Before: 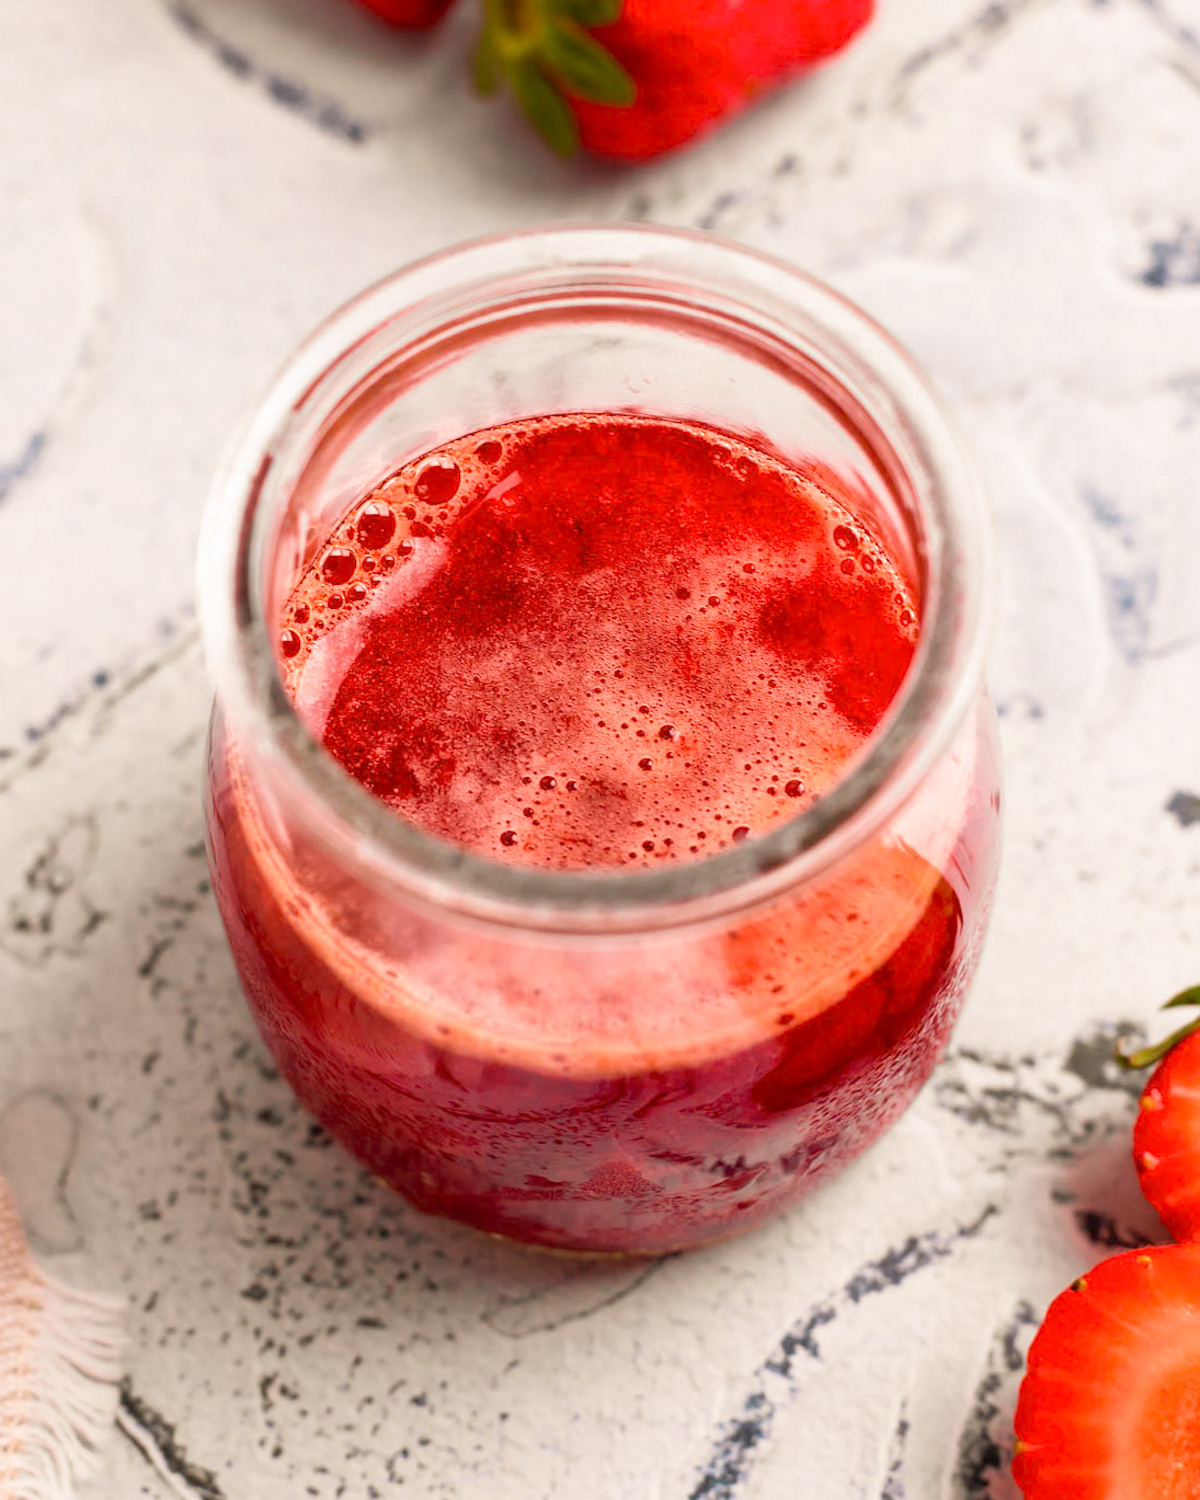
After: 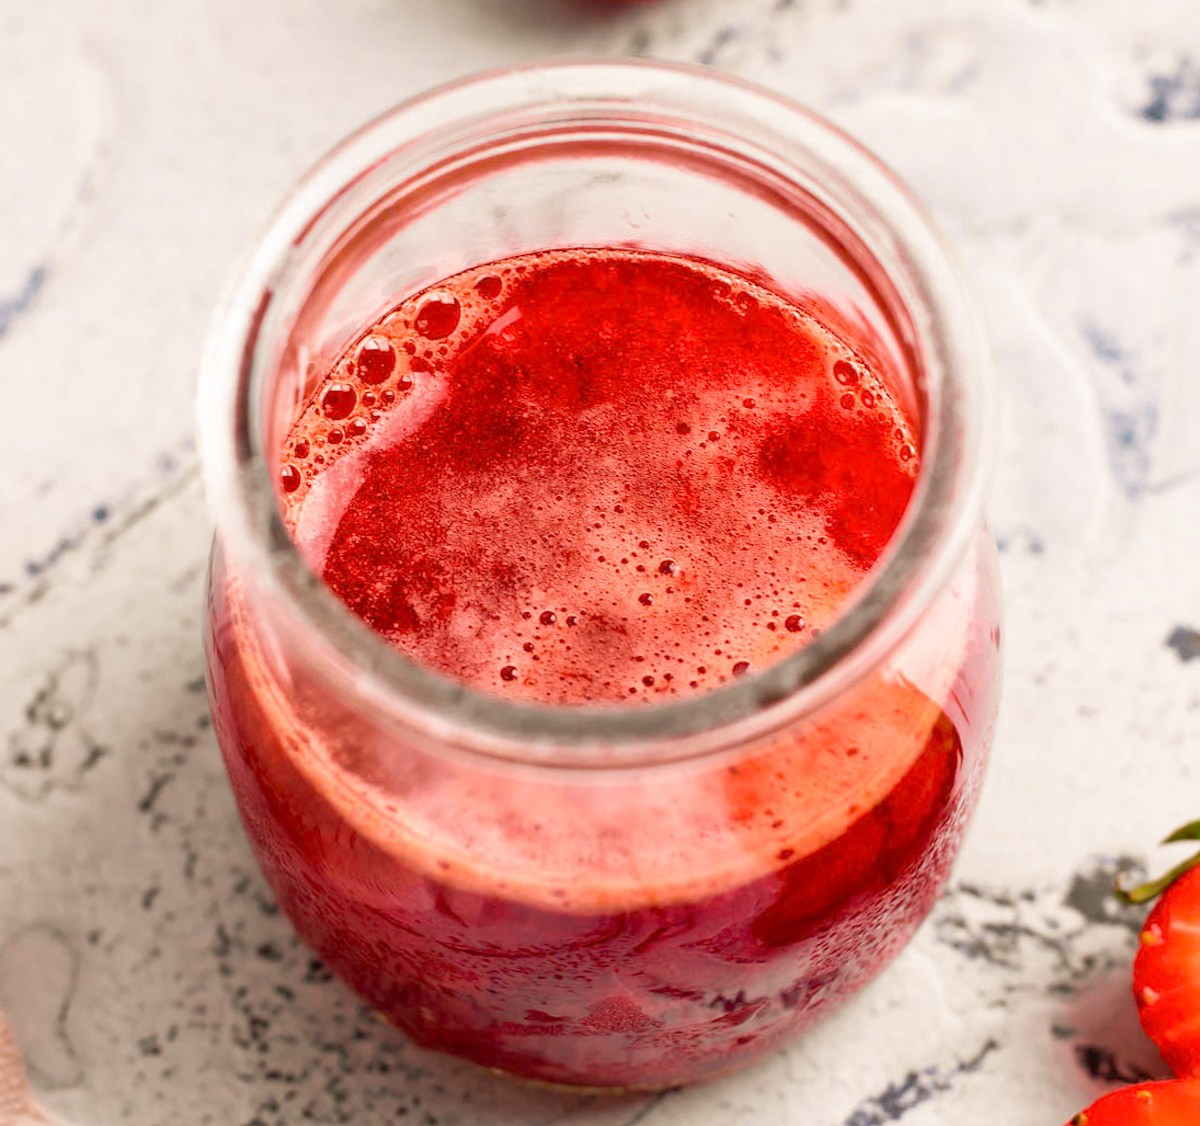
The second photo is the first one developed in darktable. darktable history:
crop: top 11.017%, bottom 13.896%
